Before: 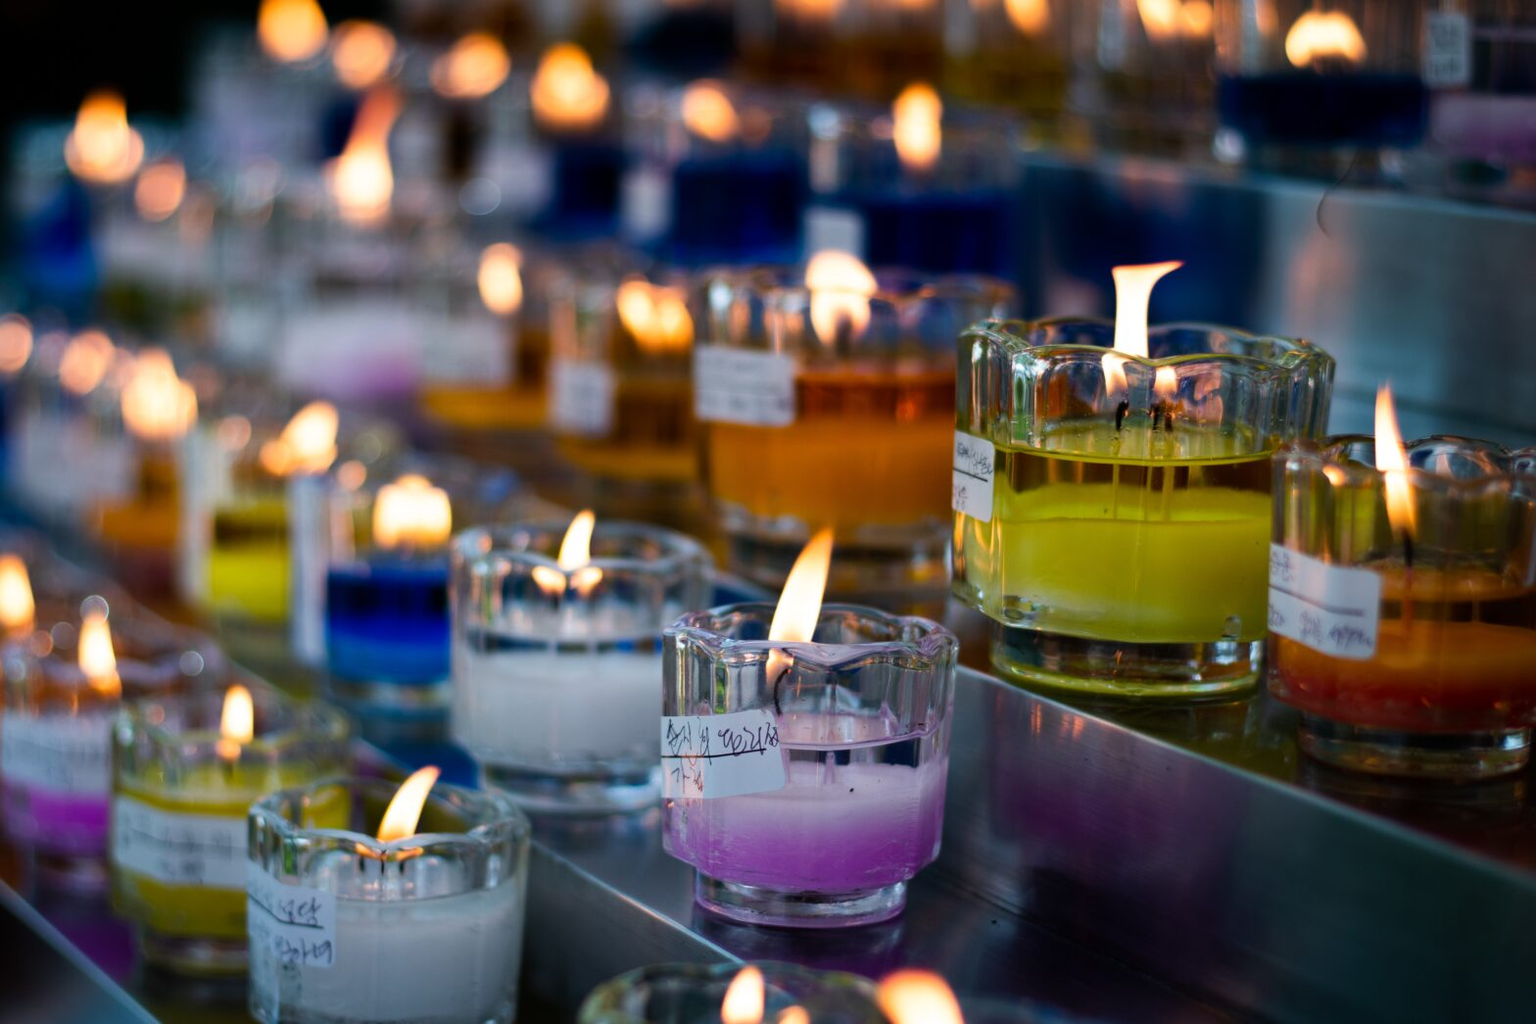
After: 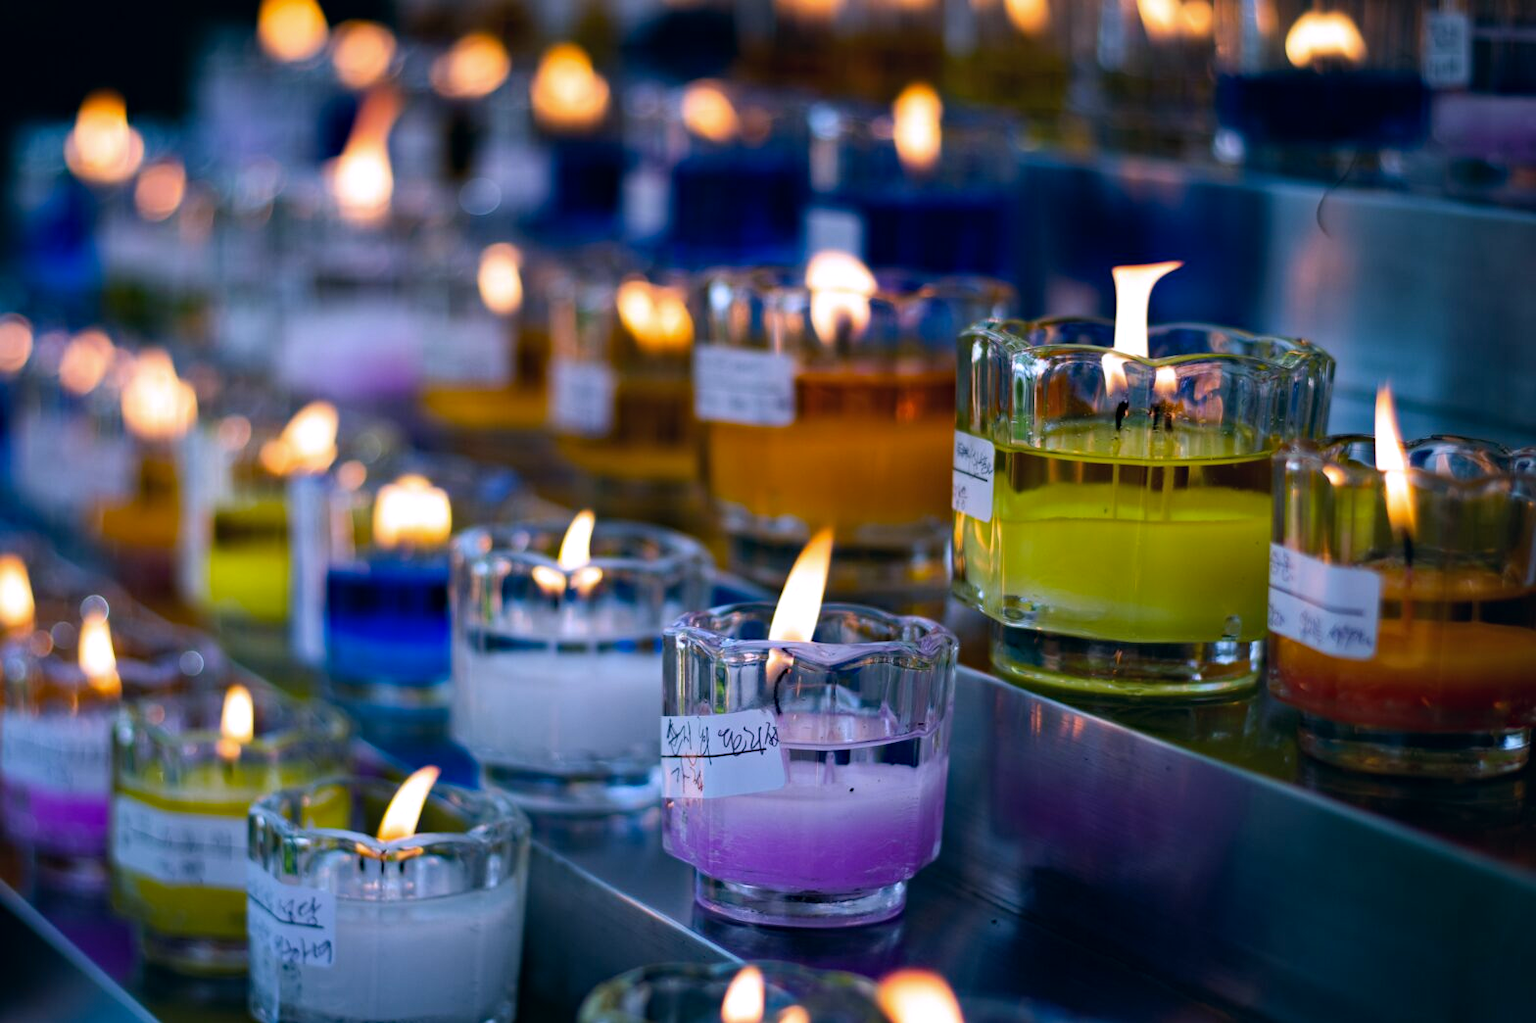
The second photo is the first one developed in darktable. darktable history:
color correction: highlights a* 5.38, highlights b* 5.3, shadows a* -4.26, shadows b* -5.11
white balance: red 0.948, green 1.02, blue 1.176
haze removal: compatibility mode true, adaptive false
